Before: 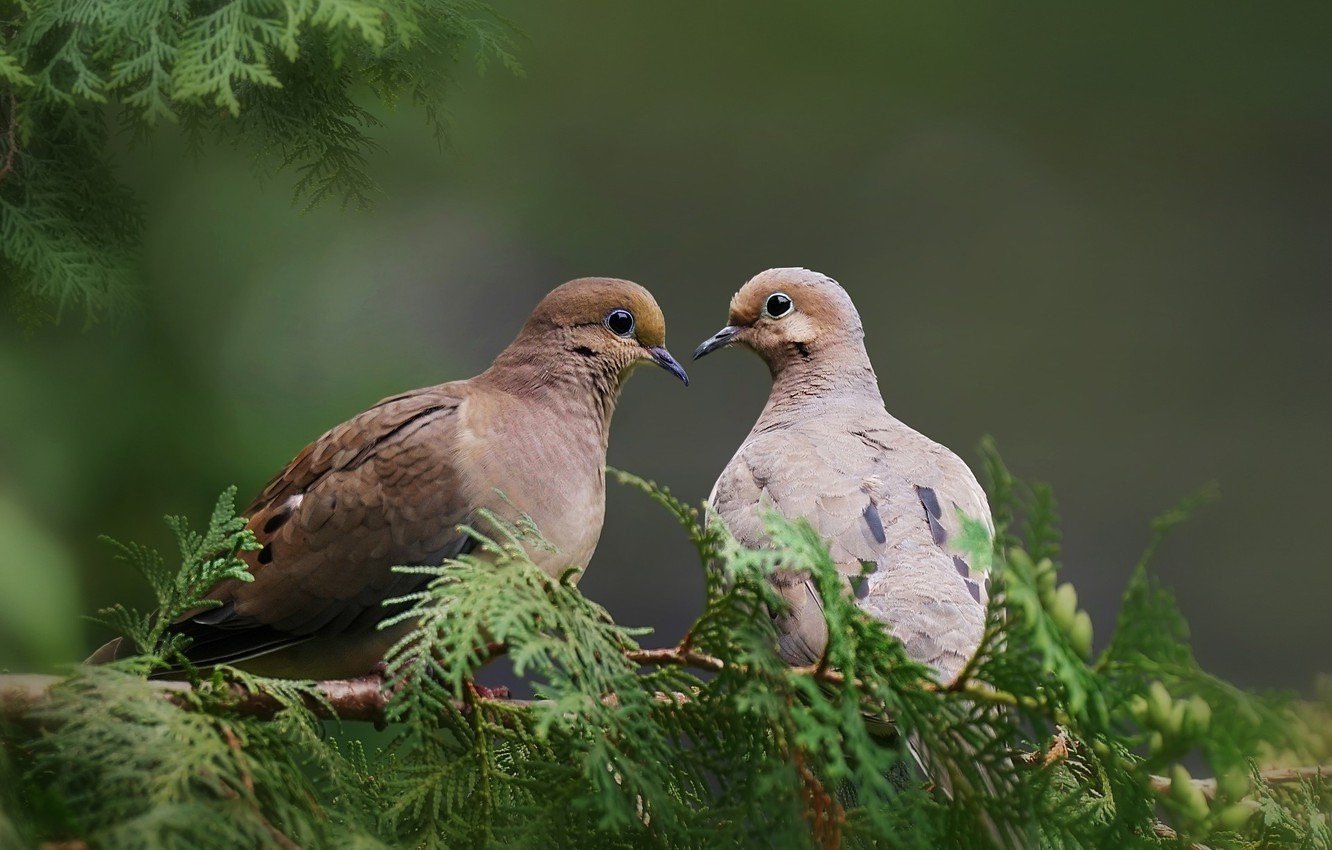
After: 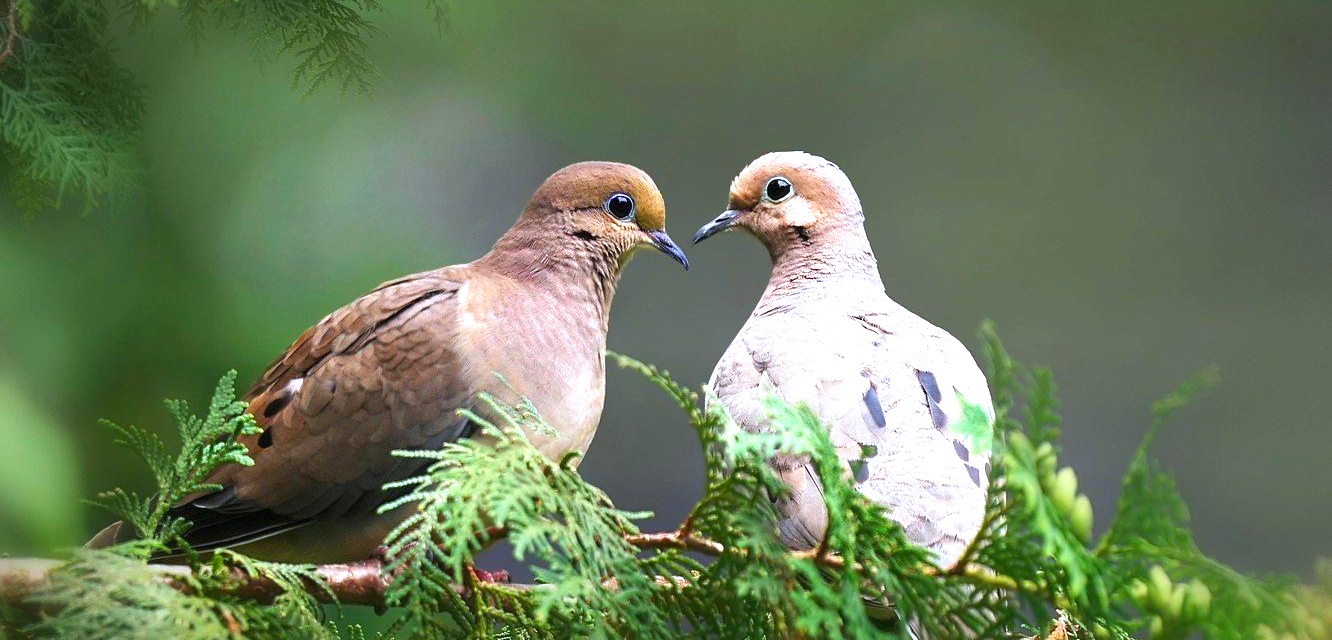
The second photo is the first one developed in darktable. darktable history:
color balance rgb: perceptual saturation grading › global saturation 19.397%
color correction: highlights a* -3.81, highlights b* -10.66
exposure: black level correction 0, exposure 1.1 EV, compensate exposure bias true, compensate highlight preservation false
crop: top 13.699%, bottom 10.895%
